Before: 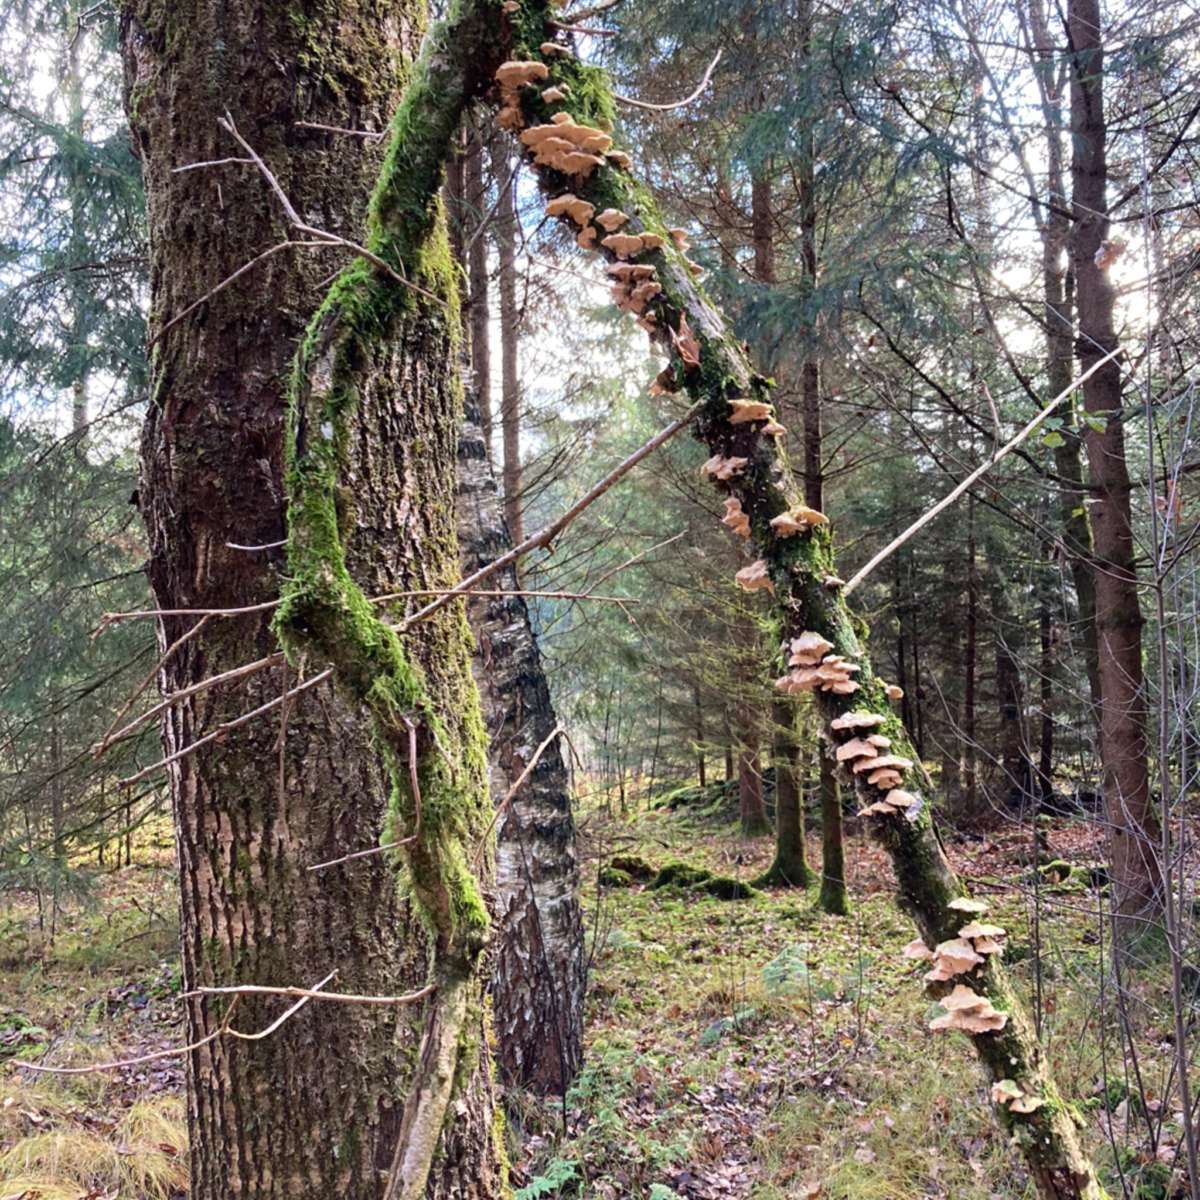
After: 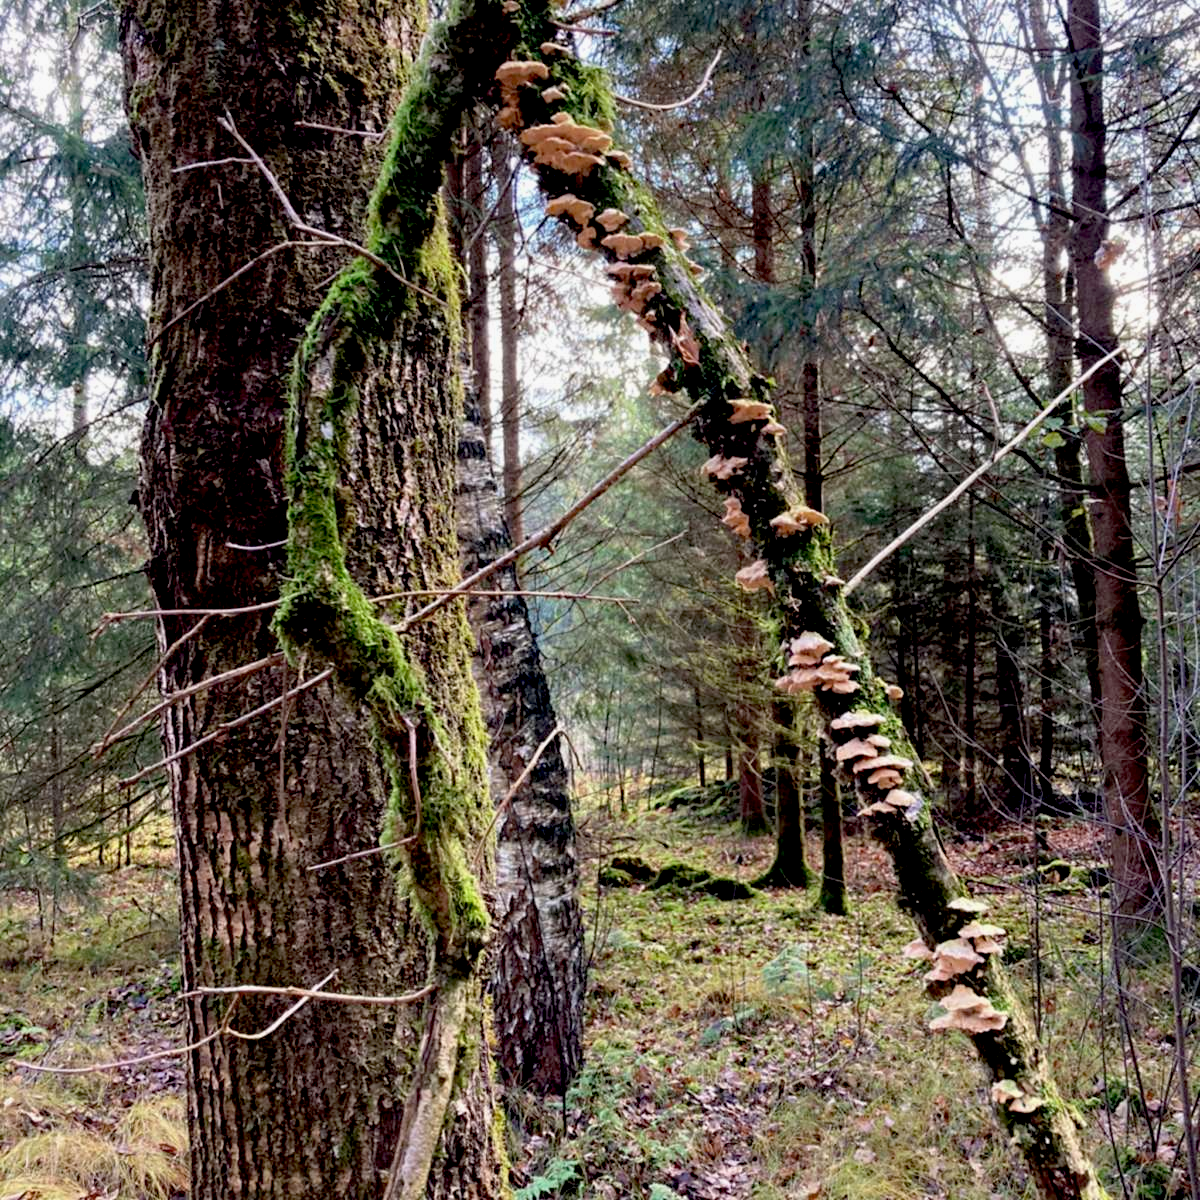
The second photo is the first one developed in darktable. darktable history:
exposure: black level correction 0.028, exposure -0.073 EV, compensate highlight preservation false
